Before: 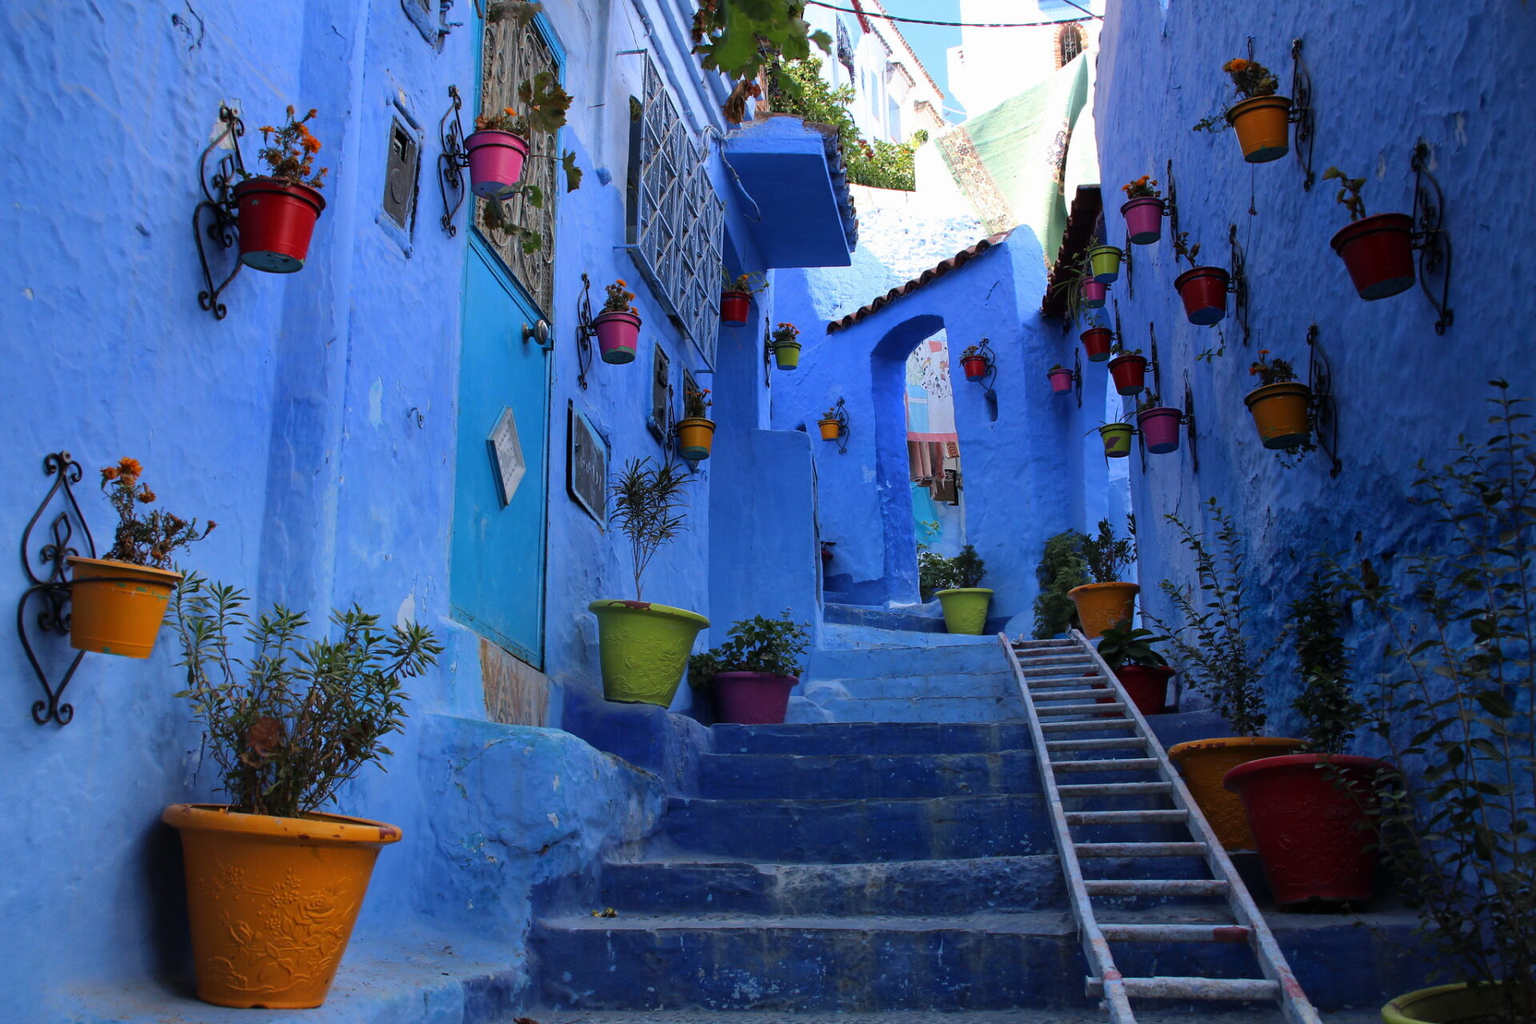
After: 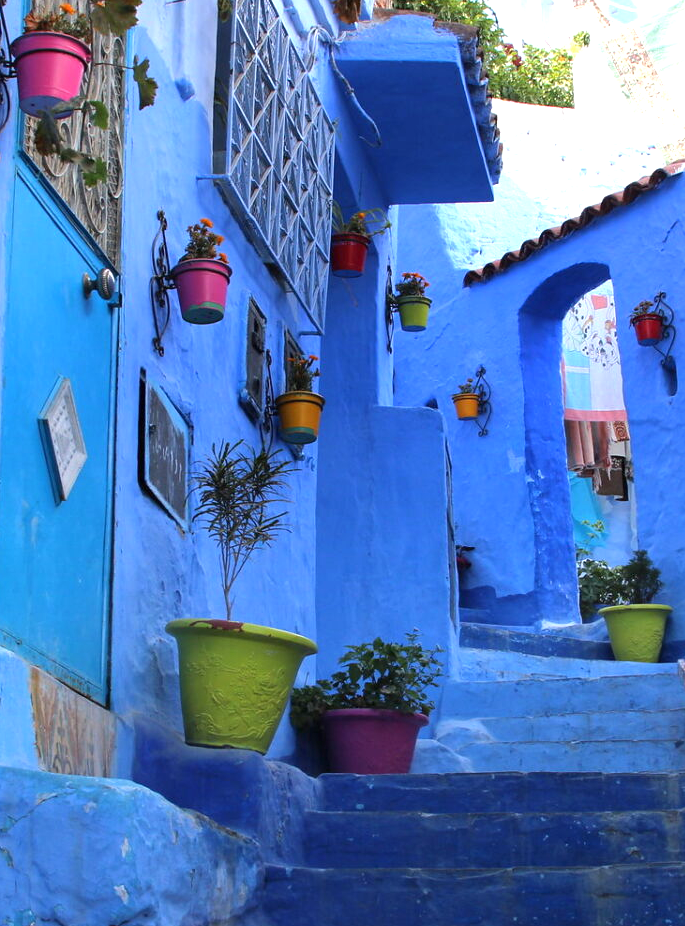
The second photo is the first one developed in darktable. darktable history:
crop and rotate: left 29.696%, top 10.299%, right 34.622%, bottom 17.309%
exposure: black level correction 0, exposure 0.694 EV, compensate exposure bias true, compensate highlight preservation false
